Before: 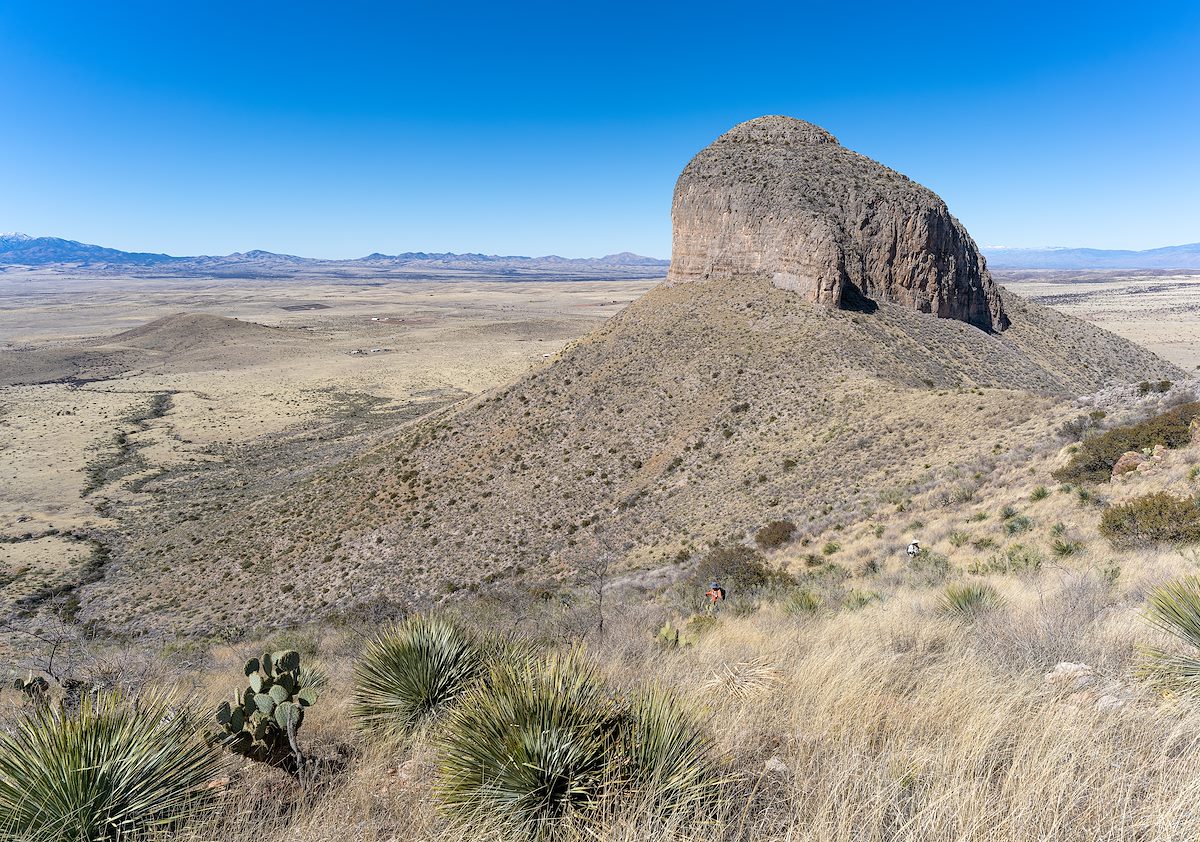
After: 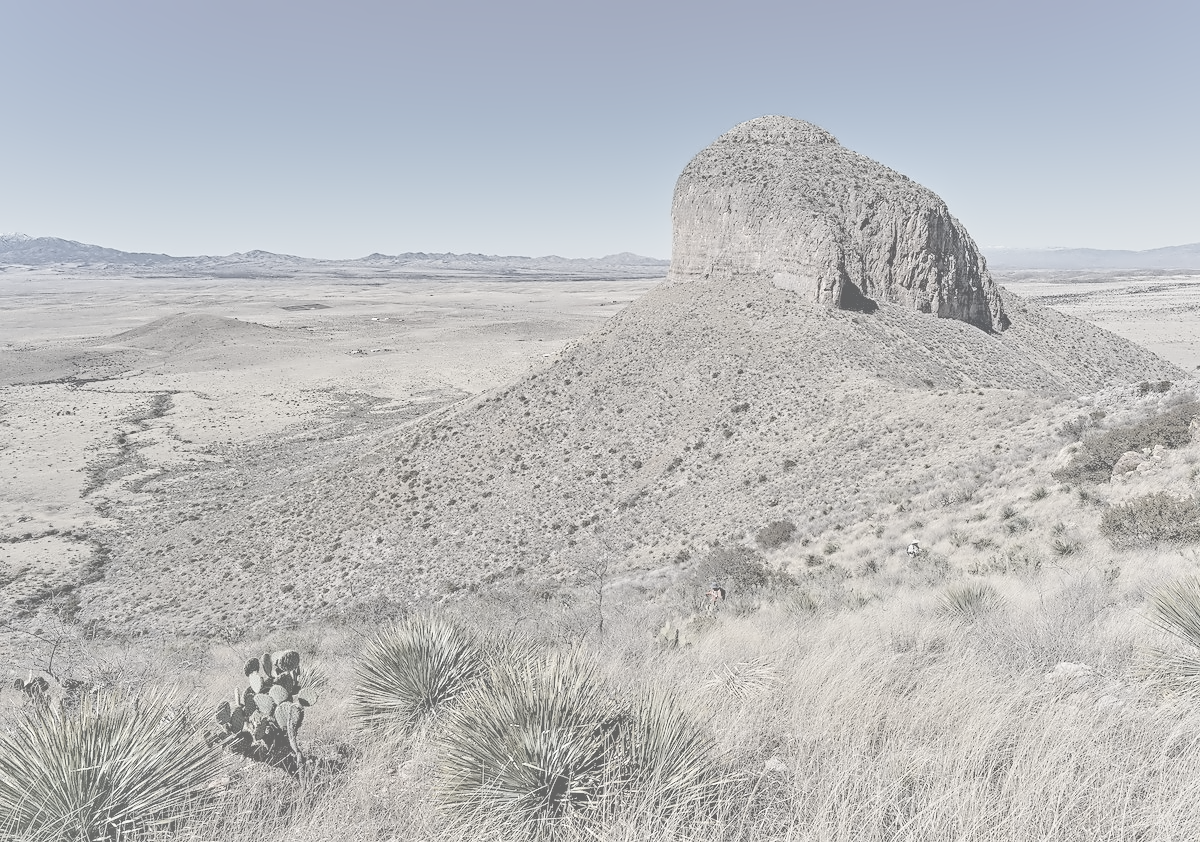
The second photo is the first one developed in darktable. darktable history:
contrast brightness saturation: contrast -0.318, brightness 0.743, saturation -0.792
contrast equalizer: y [[0.5, 0.542, 0.583, 0.625, 0.667, 0.708], [0.5 ×6], [0.5 ×6], [0, 0.033, 0.067, 0.1, 0.133, 0.167], [0, 0.05, 0.1, 0.15, 0.2, 0.25]]
shadows and highlights: shadows -87.05, highlights -35.91, soften with gaussian
tone equalizer: on, module defaults
